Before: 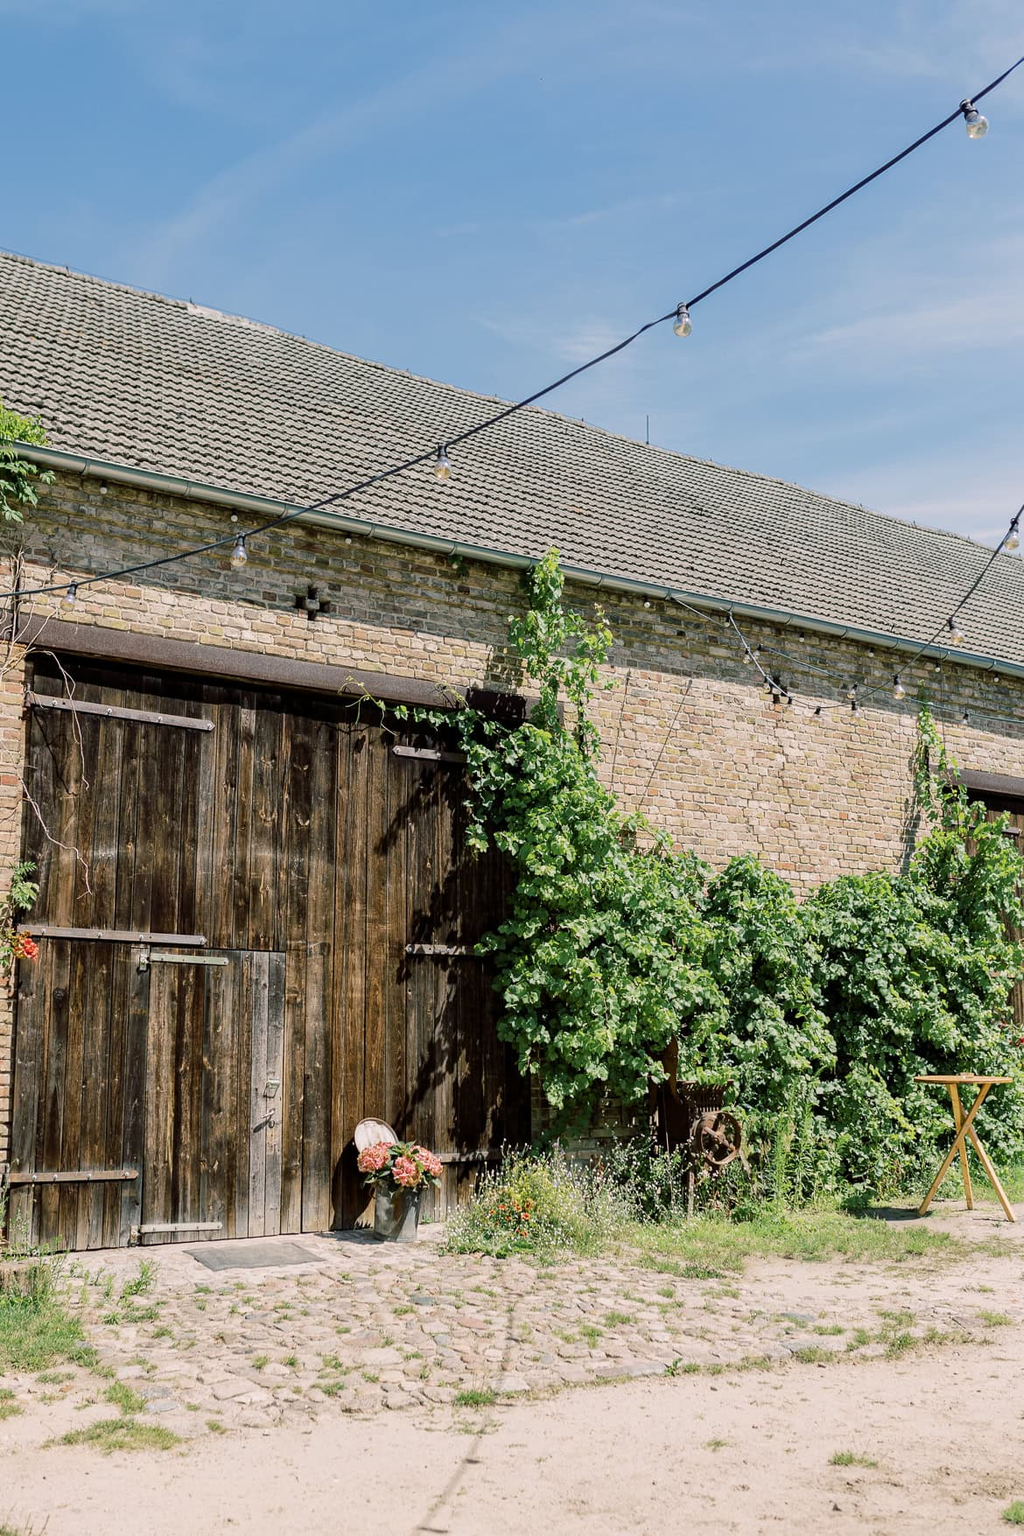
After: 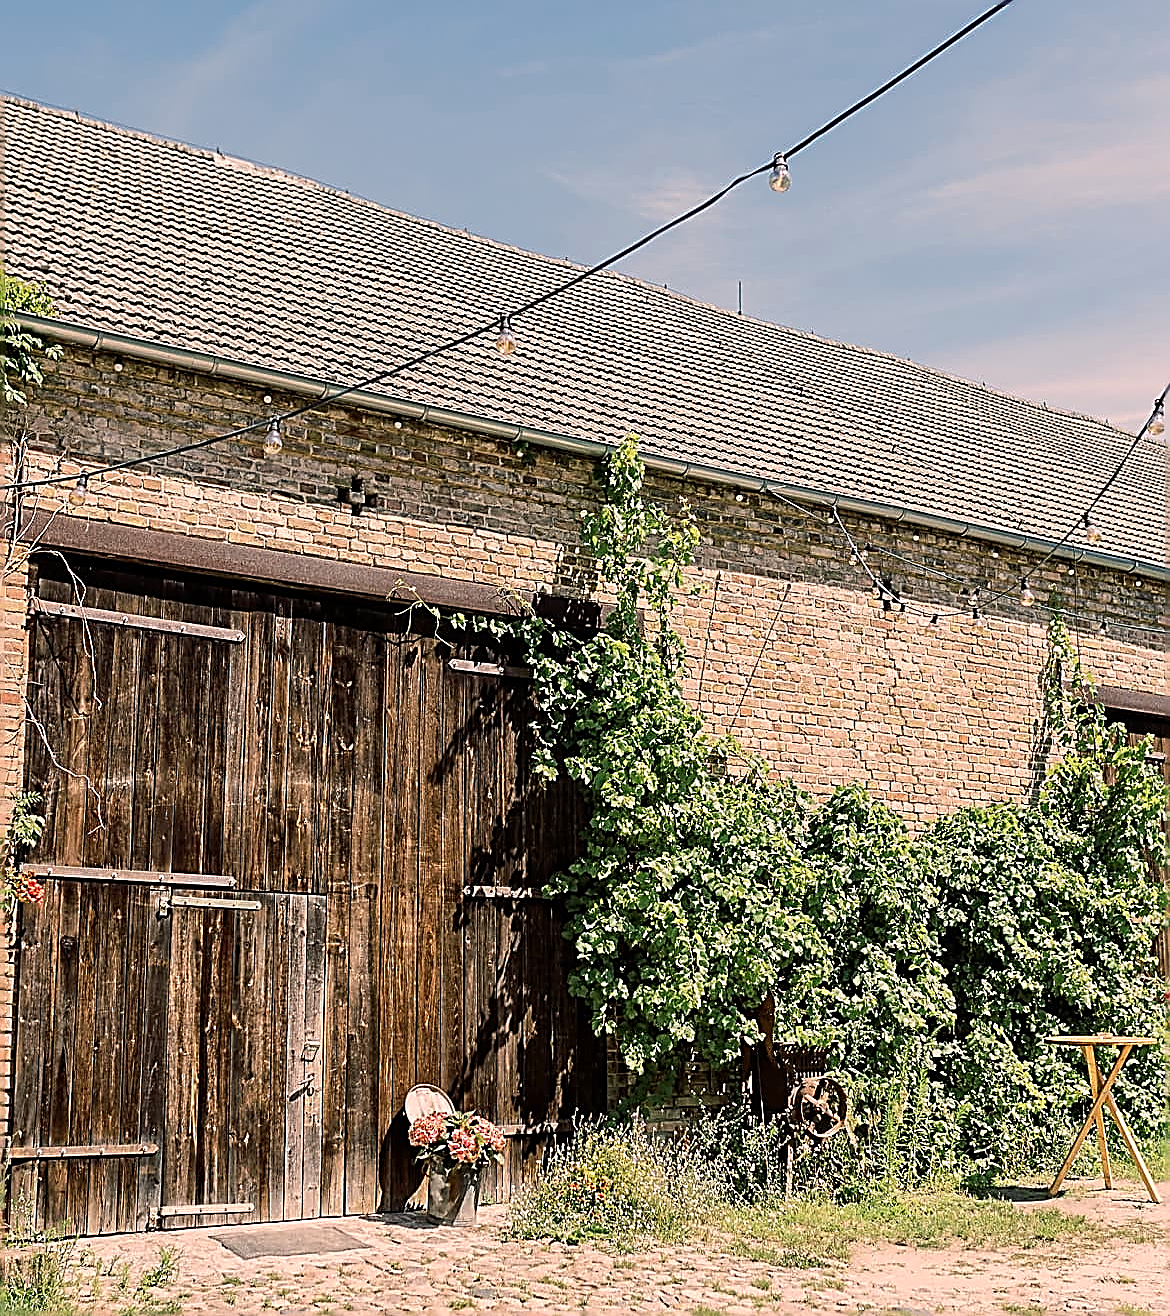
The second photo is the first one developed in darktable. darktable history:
crop: top 11.038%, bottom 13.962%
white balance: red 1.127, blue 0.943
sharpen: amount 2
